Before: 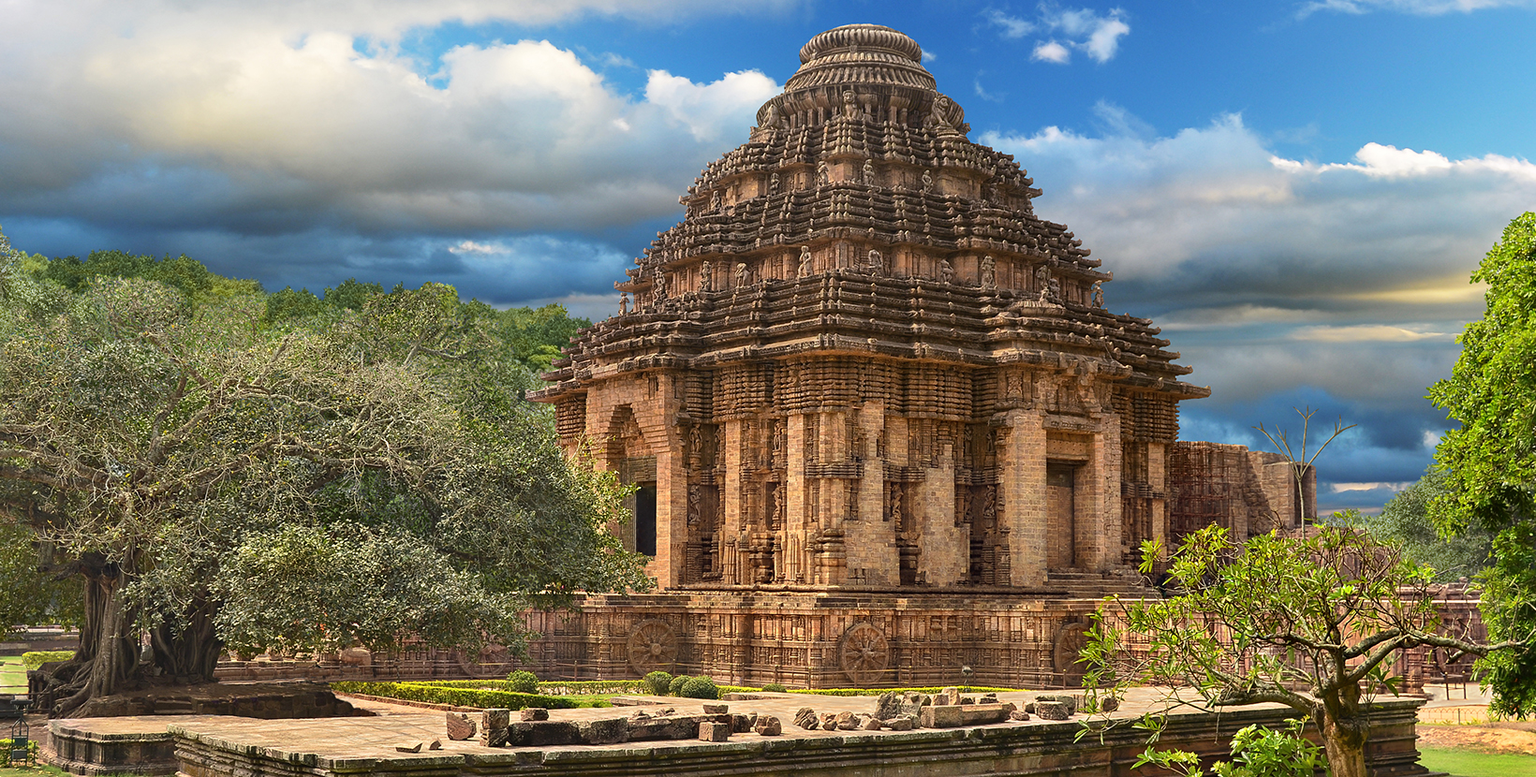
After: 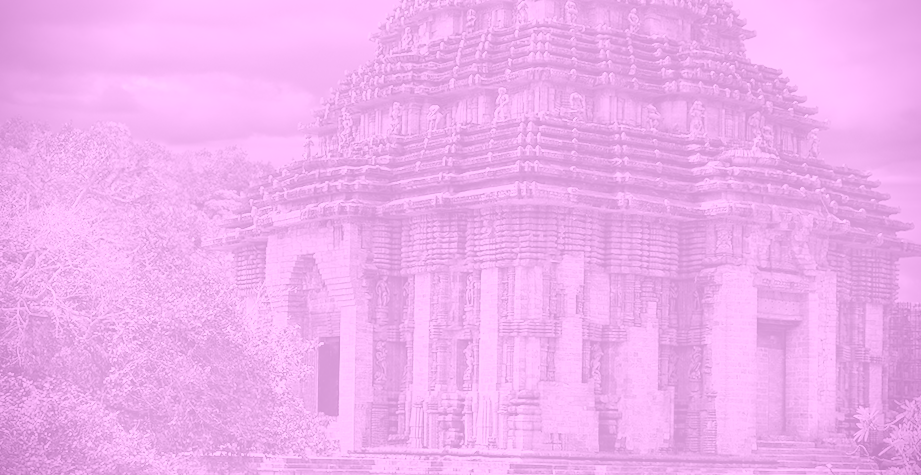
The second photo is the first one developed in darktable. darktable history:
vignetting: fall-off start 88.53%, fall-off radius 44.2%, saturation 0.376, width/height ratio 1.161
colorize: hue 331.2°, saturation 69%, source mix 30.28%, lightness 69.02%, version 1
crop and rotate: left 22.13%, top 22.054%, right 22.026%, bottom 22.102%
contrast brightness saturation: contrast -0.19, saturation 0.19
color correction: saturation 0.2
filmic rgb: black relative exposure -7.65 EV, white relative exposure 4.56 EV, hardness 3.61
rotate and perspective: rotation 0.8°, automatic cropping off
shadows and highlights: shadows 30.86, highlights 0, soften with gaussian
